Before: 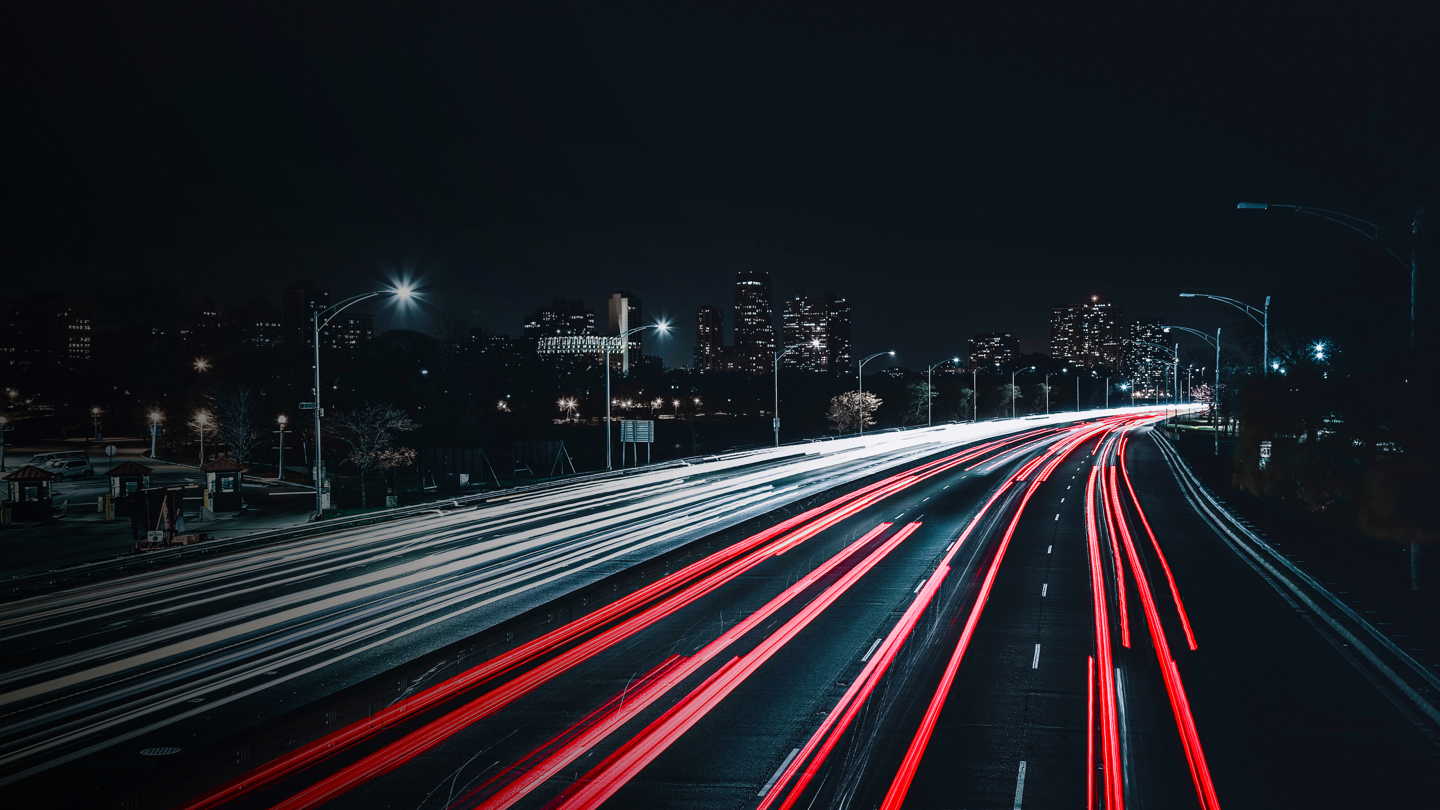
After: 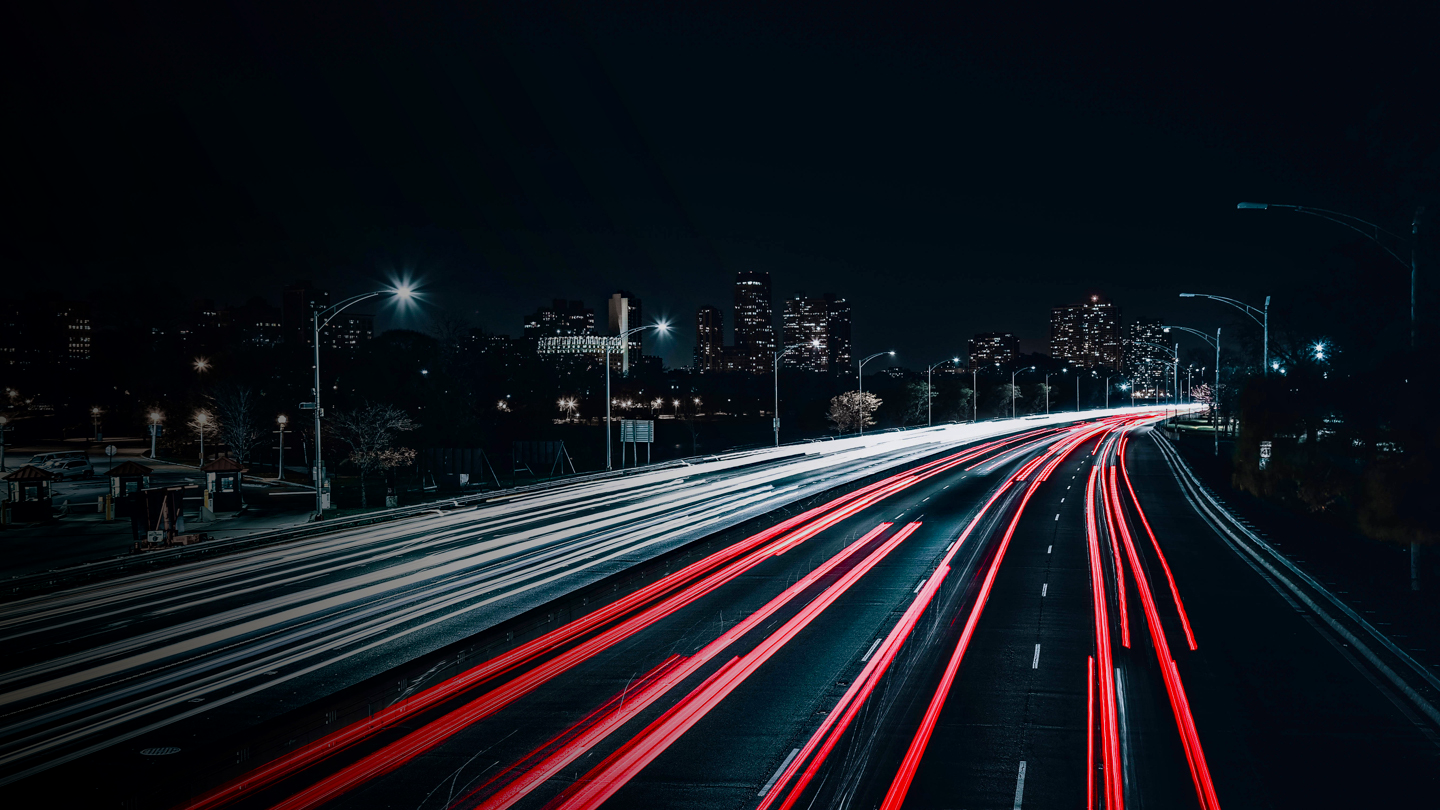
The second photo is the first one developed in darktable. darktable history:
exposure: black level correction 0.001, exposure -0.197 EV, compensate highlight preservation false
haze removal: strength 0.389, distance 0.215, compatibility mode true, adaptive false
